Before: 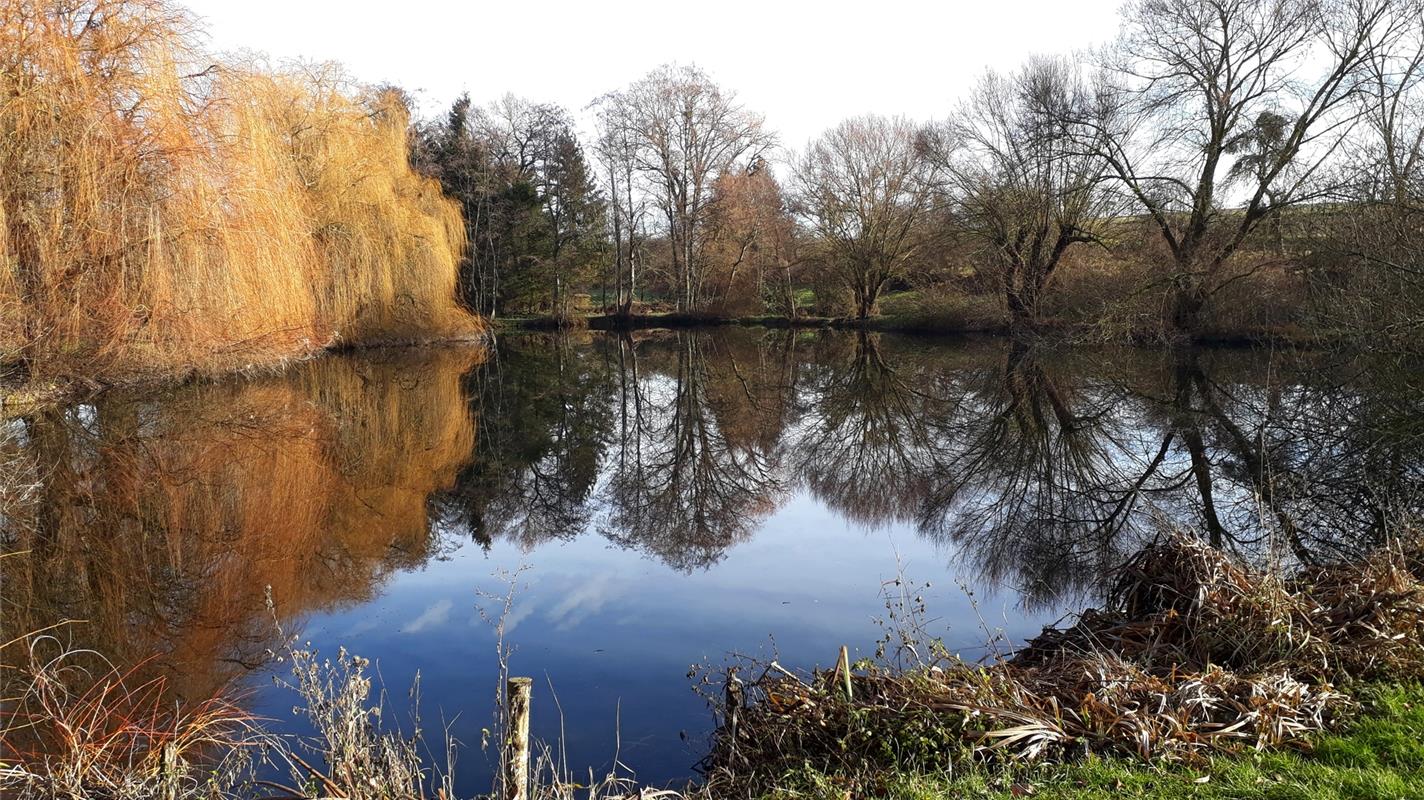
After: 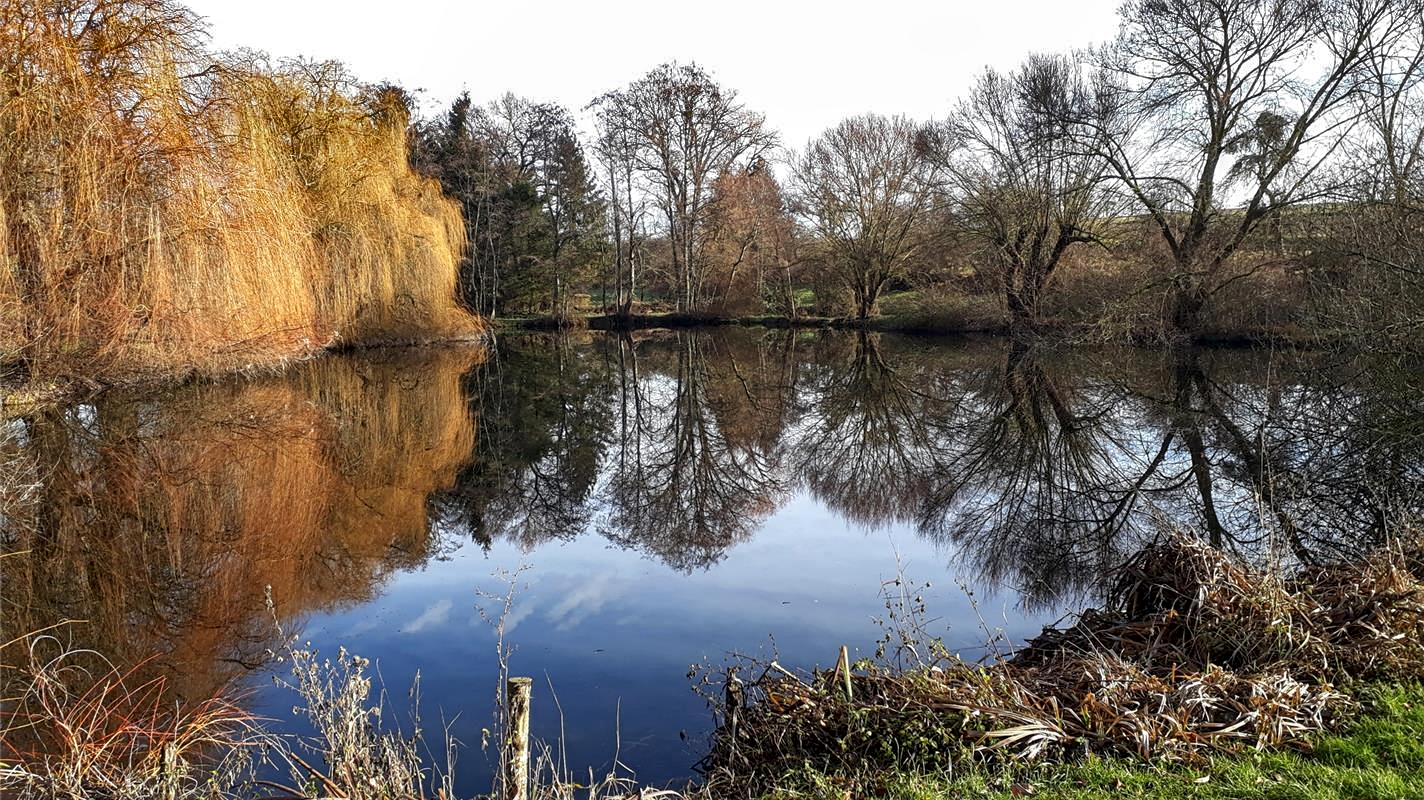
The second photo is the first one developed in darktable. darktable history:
shadows and highlights: shadows 24.63, highlights -77.08, soften with gaussian
sharpen: amount 0.213
local contrast: on, module defaults
